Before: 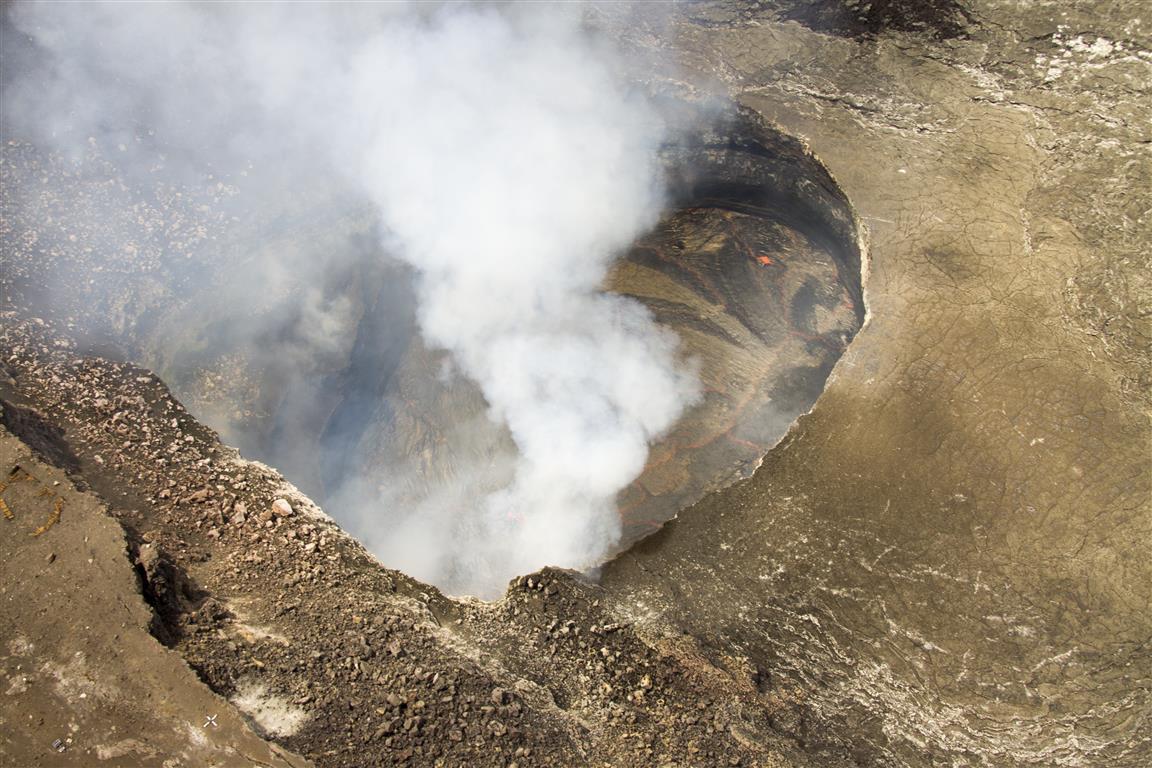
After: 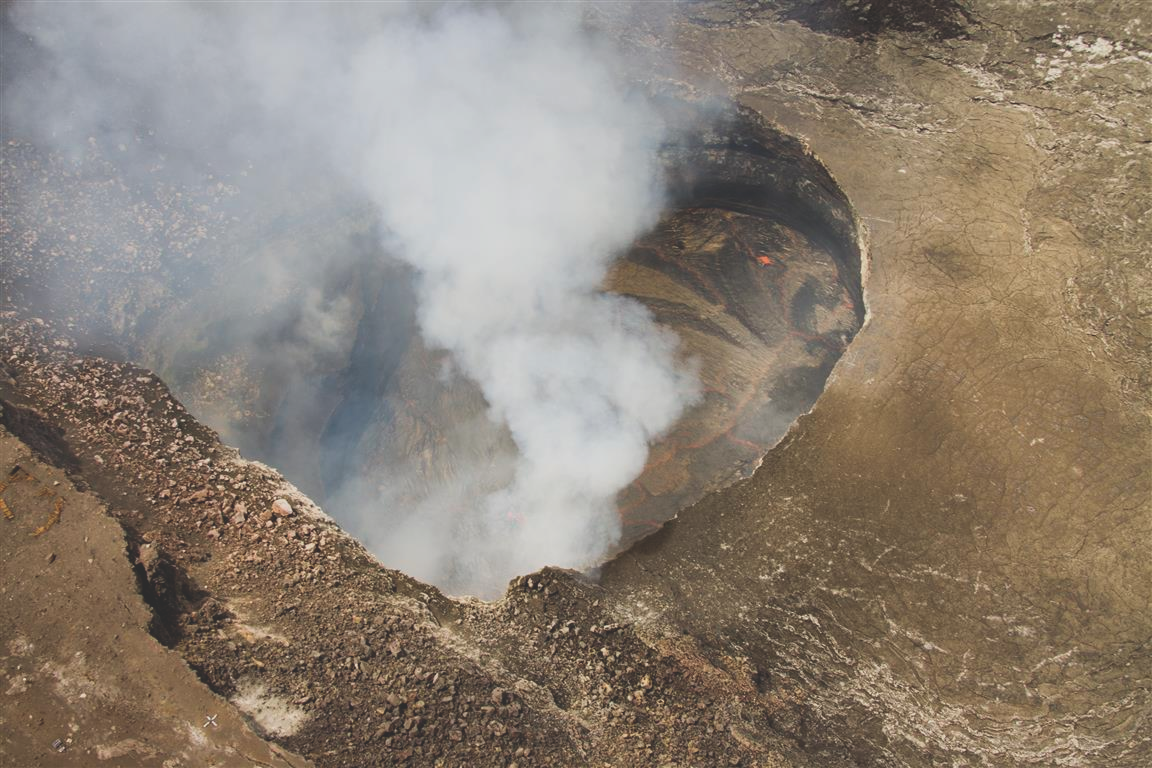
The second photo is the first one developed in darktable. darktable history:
exposure: black level correction -0.034, exposure -0.497 EV, compensate highlight preservation false
